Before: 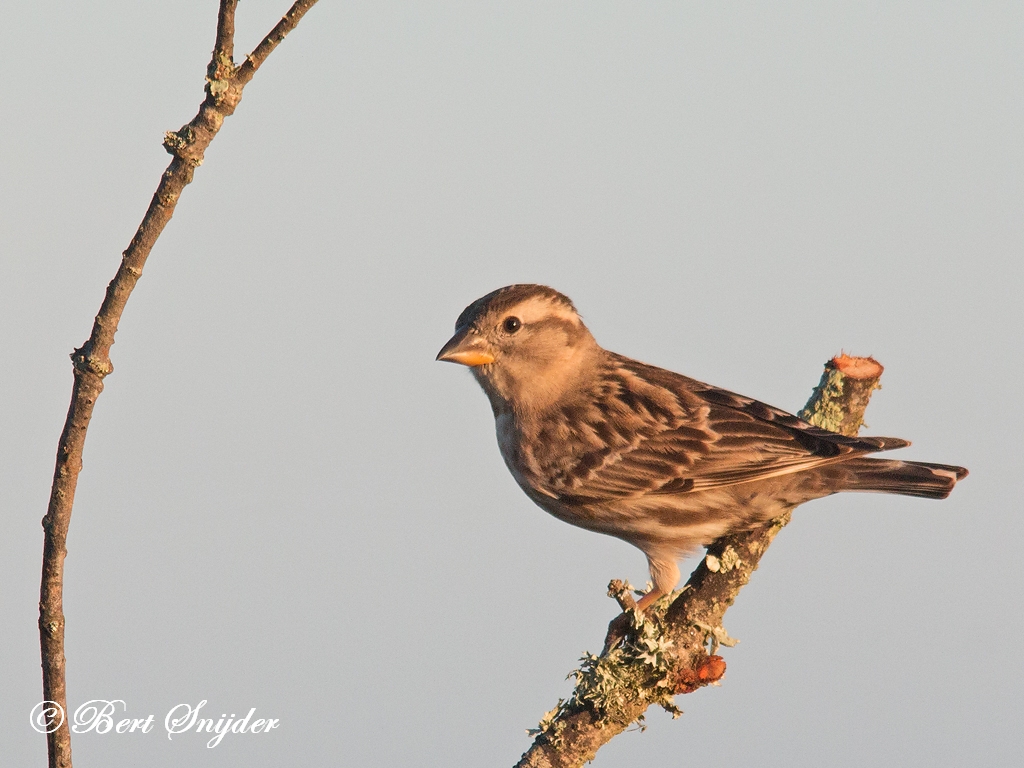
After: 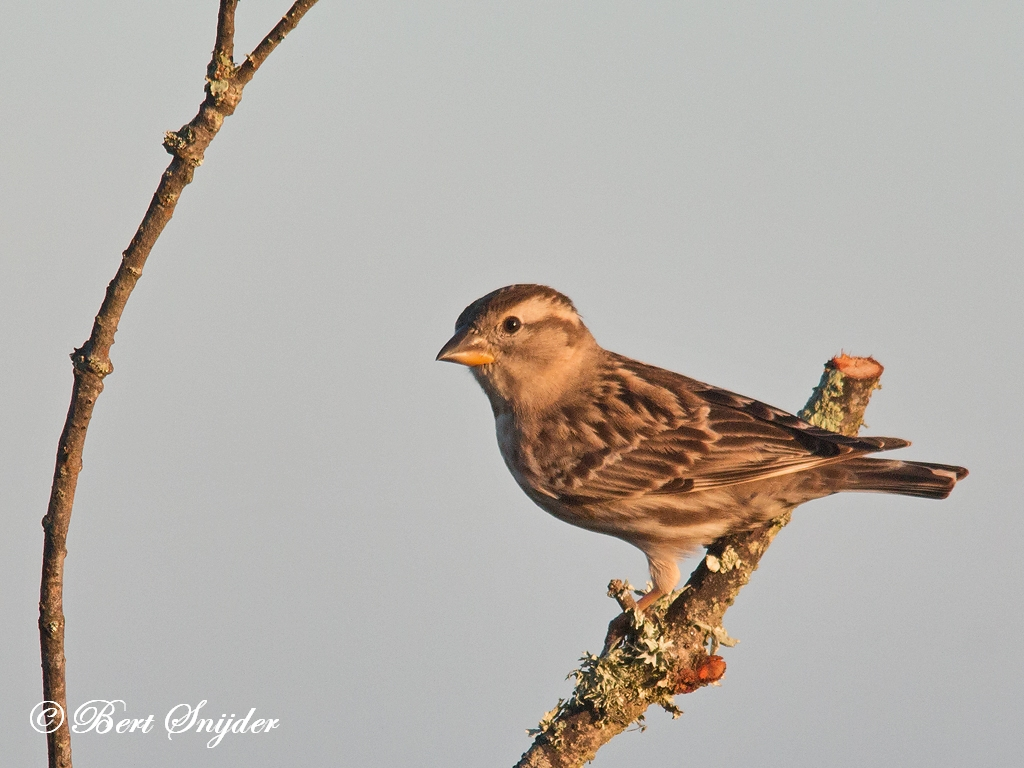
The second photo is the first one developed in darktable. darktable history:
shadows and highlights: shadows 20.98, highlights -35.31, soften with gaussian
